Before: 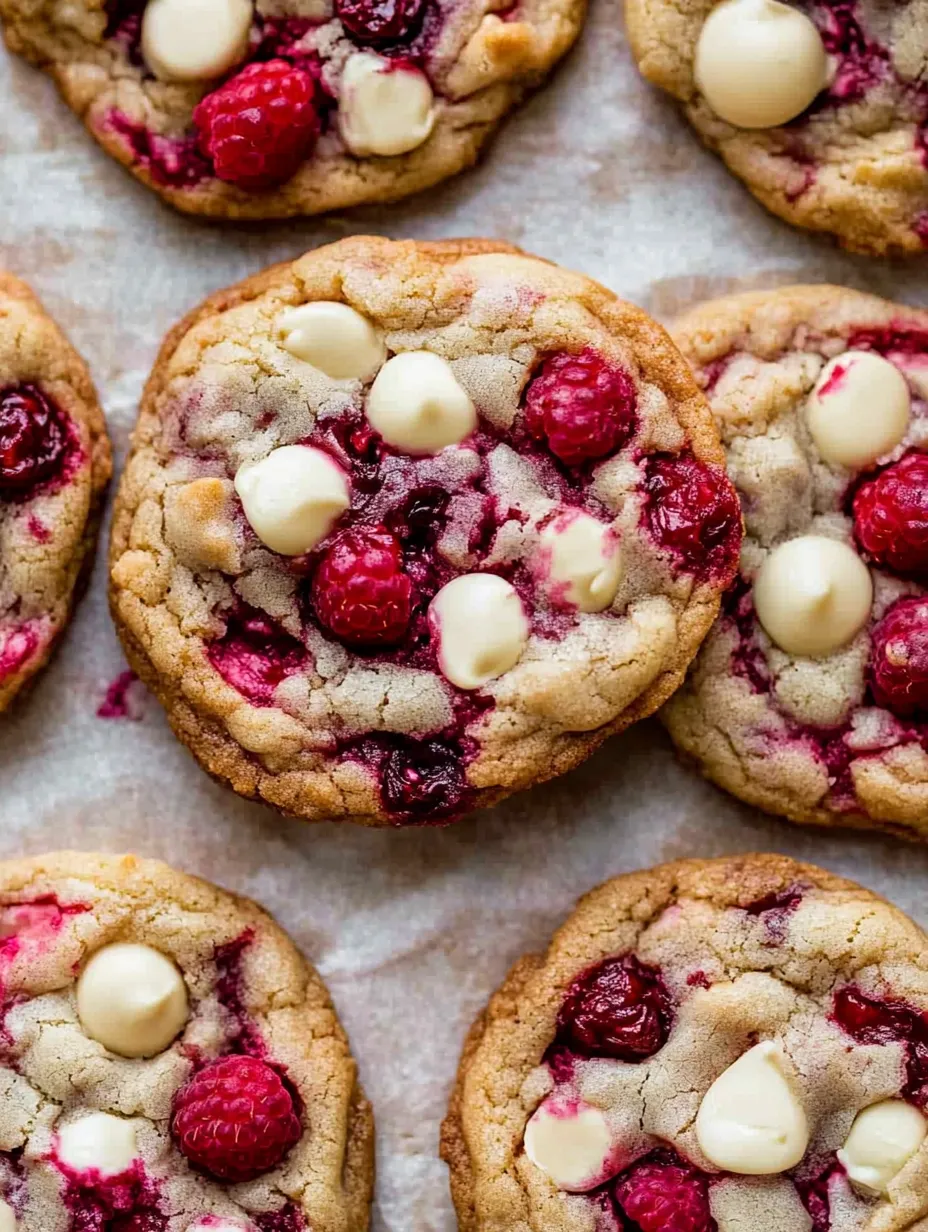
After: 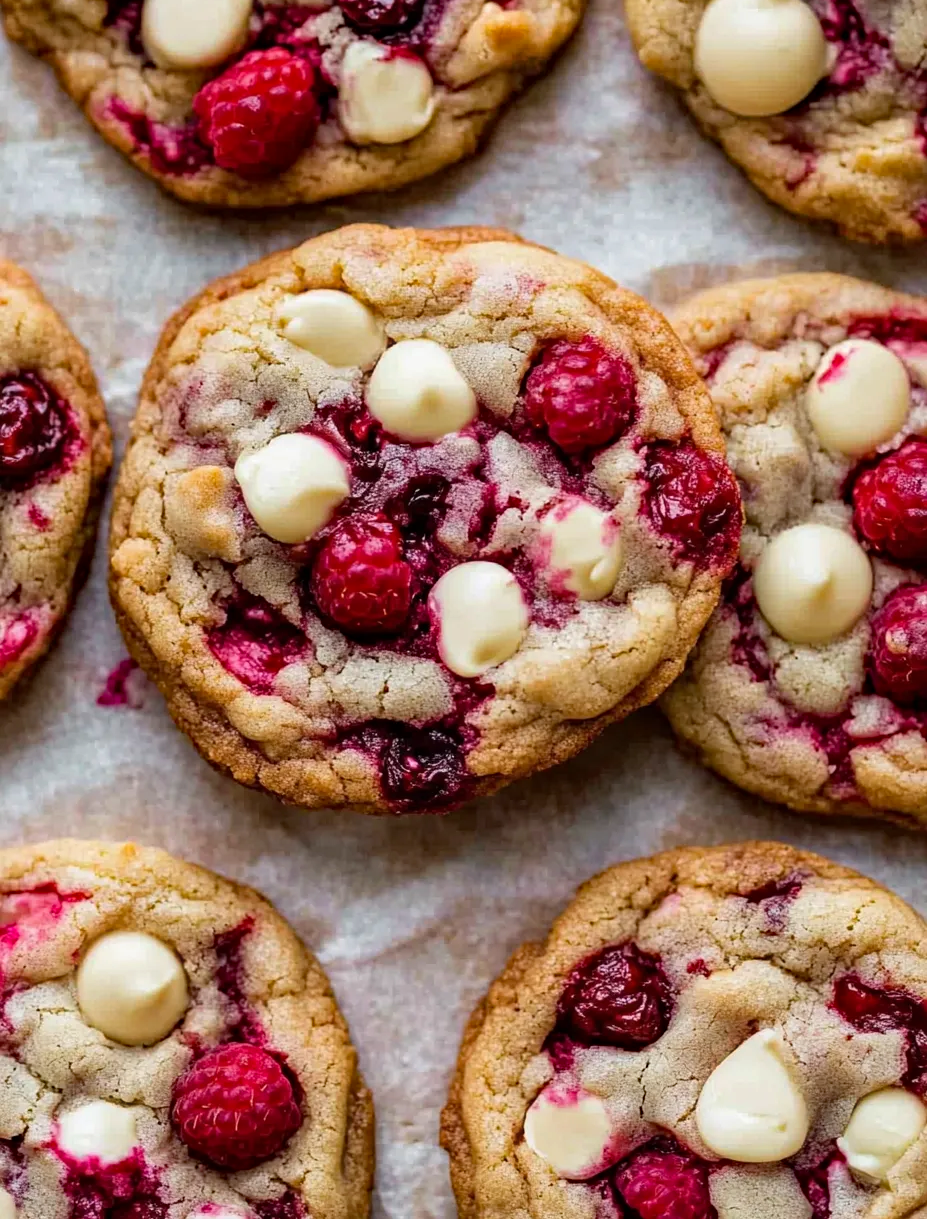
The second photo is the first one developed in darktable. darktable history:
crop: top 1.049%, right 0.001%
haze removal: adaptive false
